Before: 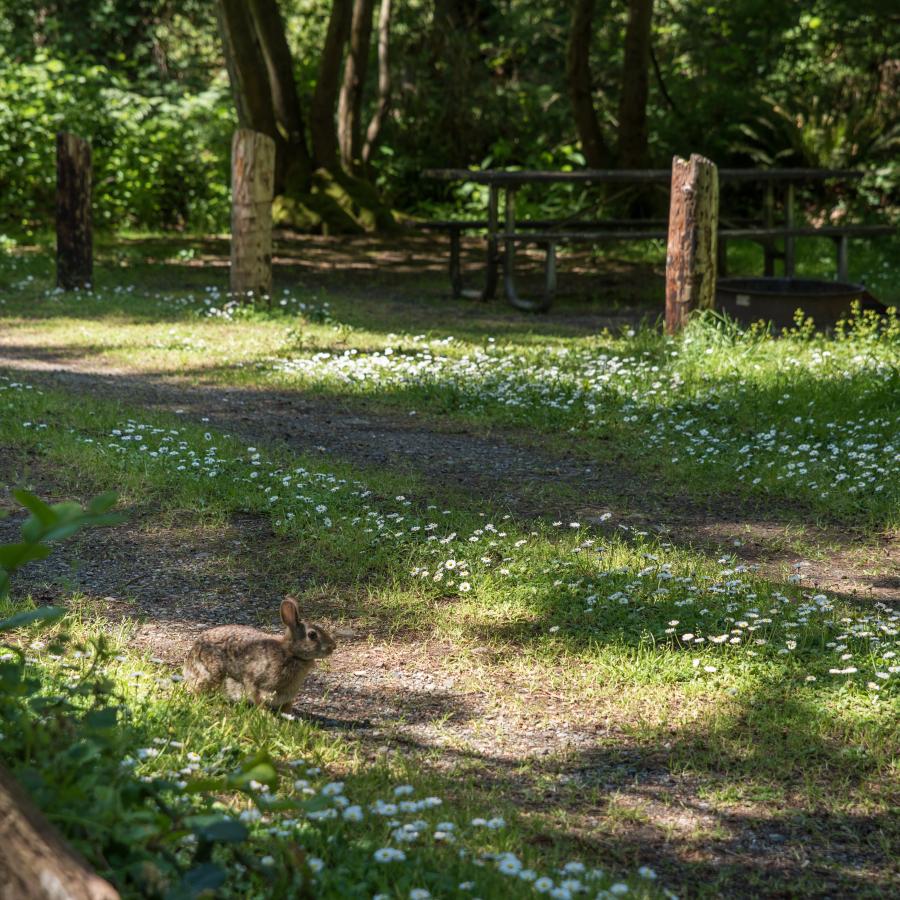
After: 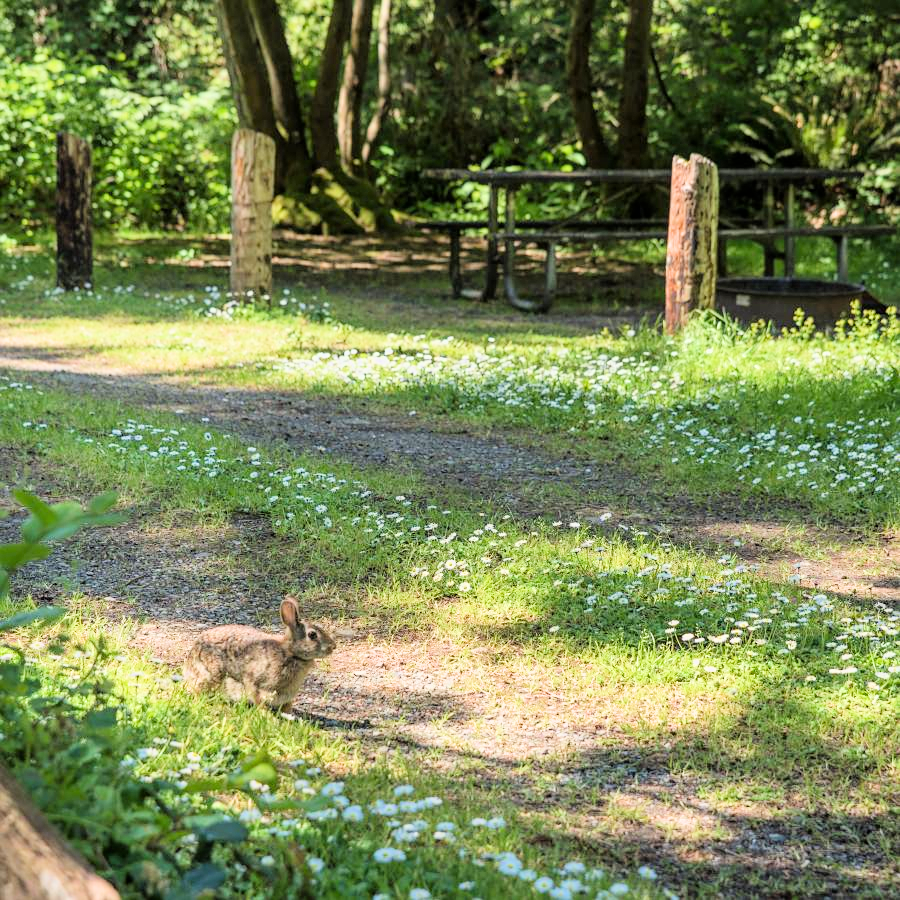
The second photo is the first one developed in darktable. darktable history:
filmic rgb: black relative exposure -7.15 EV, white relative exposure 5.36 EV, hardness 3.02, color science v6 (2022)
exposure: black level correction 0, exposure 1.741 EV, compensate exposure bias true, compensate highlight preservation false
sharpen: amount 0.2
